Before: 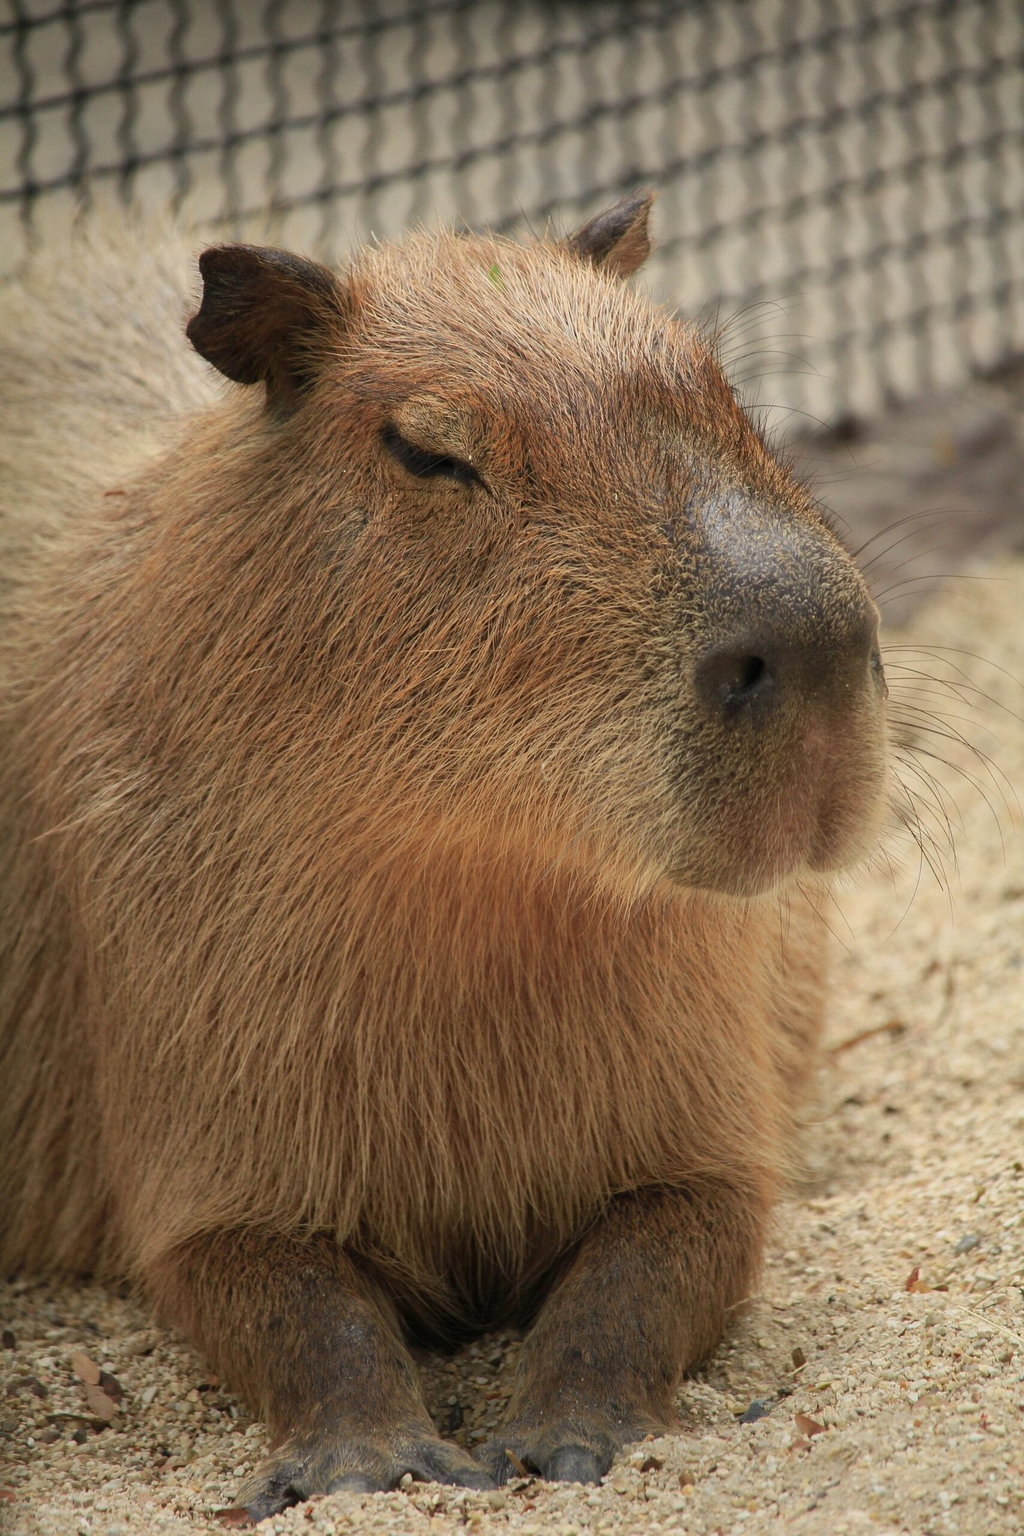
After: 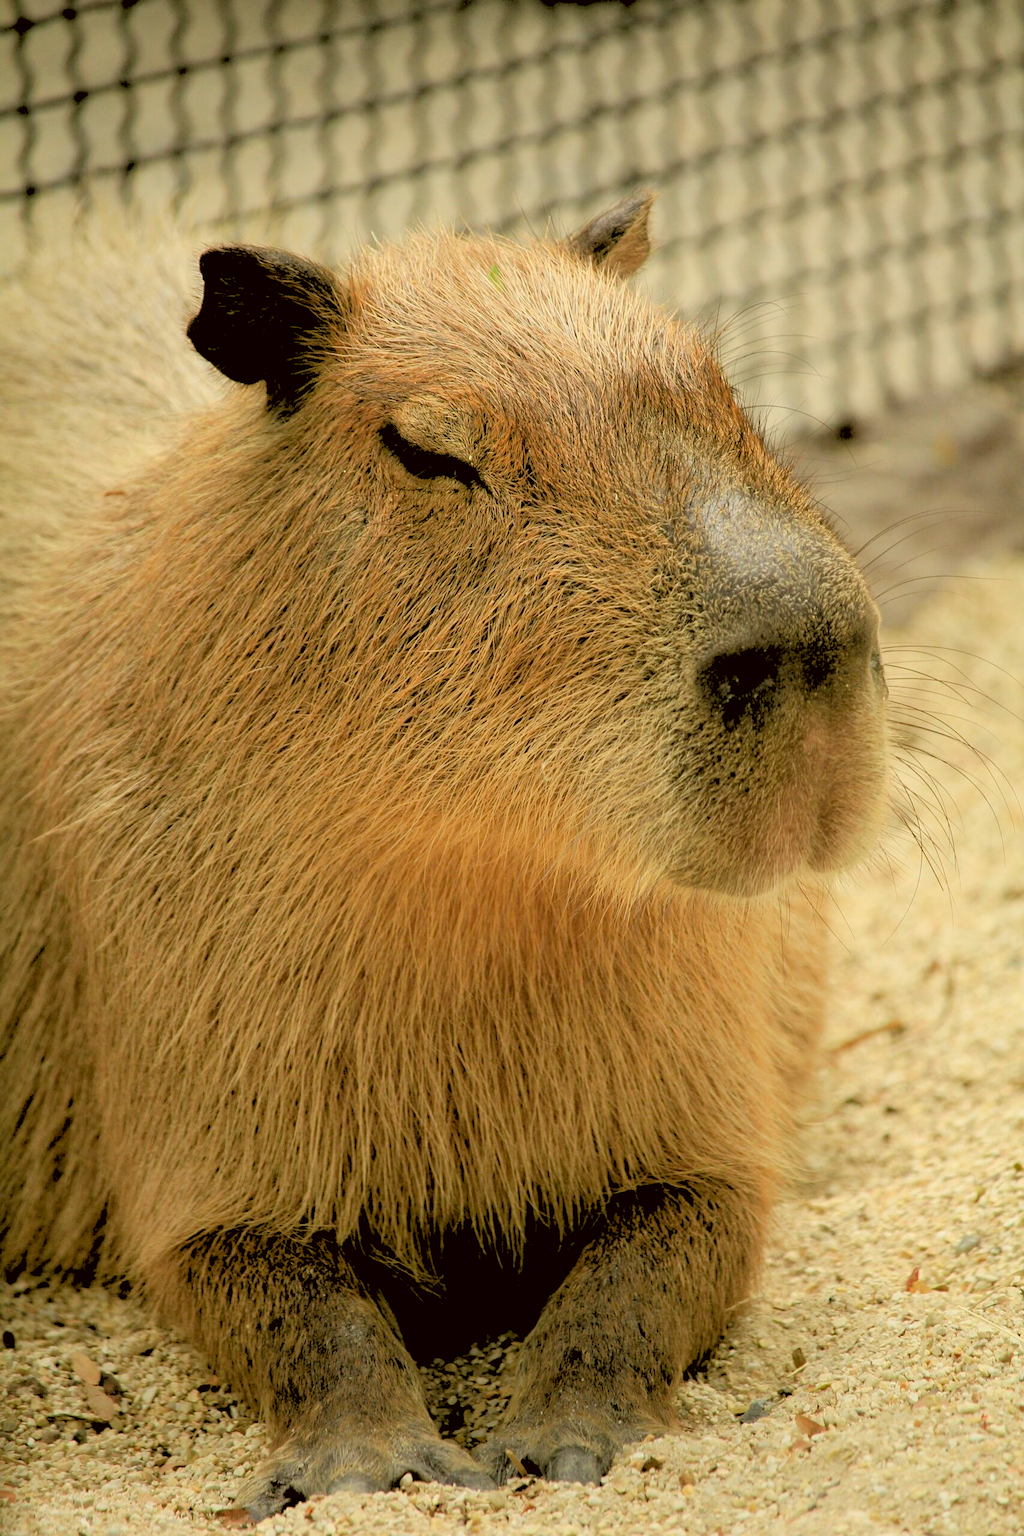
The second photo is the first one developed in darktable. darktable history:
rgb levels: levels [[0.027, 0.429, 0.996], [0, 0.5, 1], [0, 0.5, 1]]
color correction: highlights a* -1.43, highlights b* 10.12, shadows a* 0.395, shadows b* 19.35
